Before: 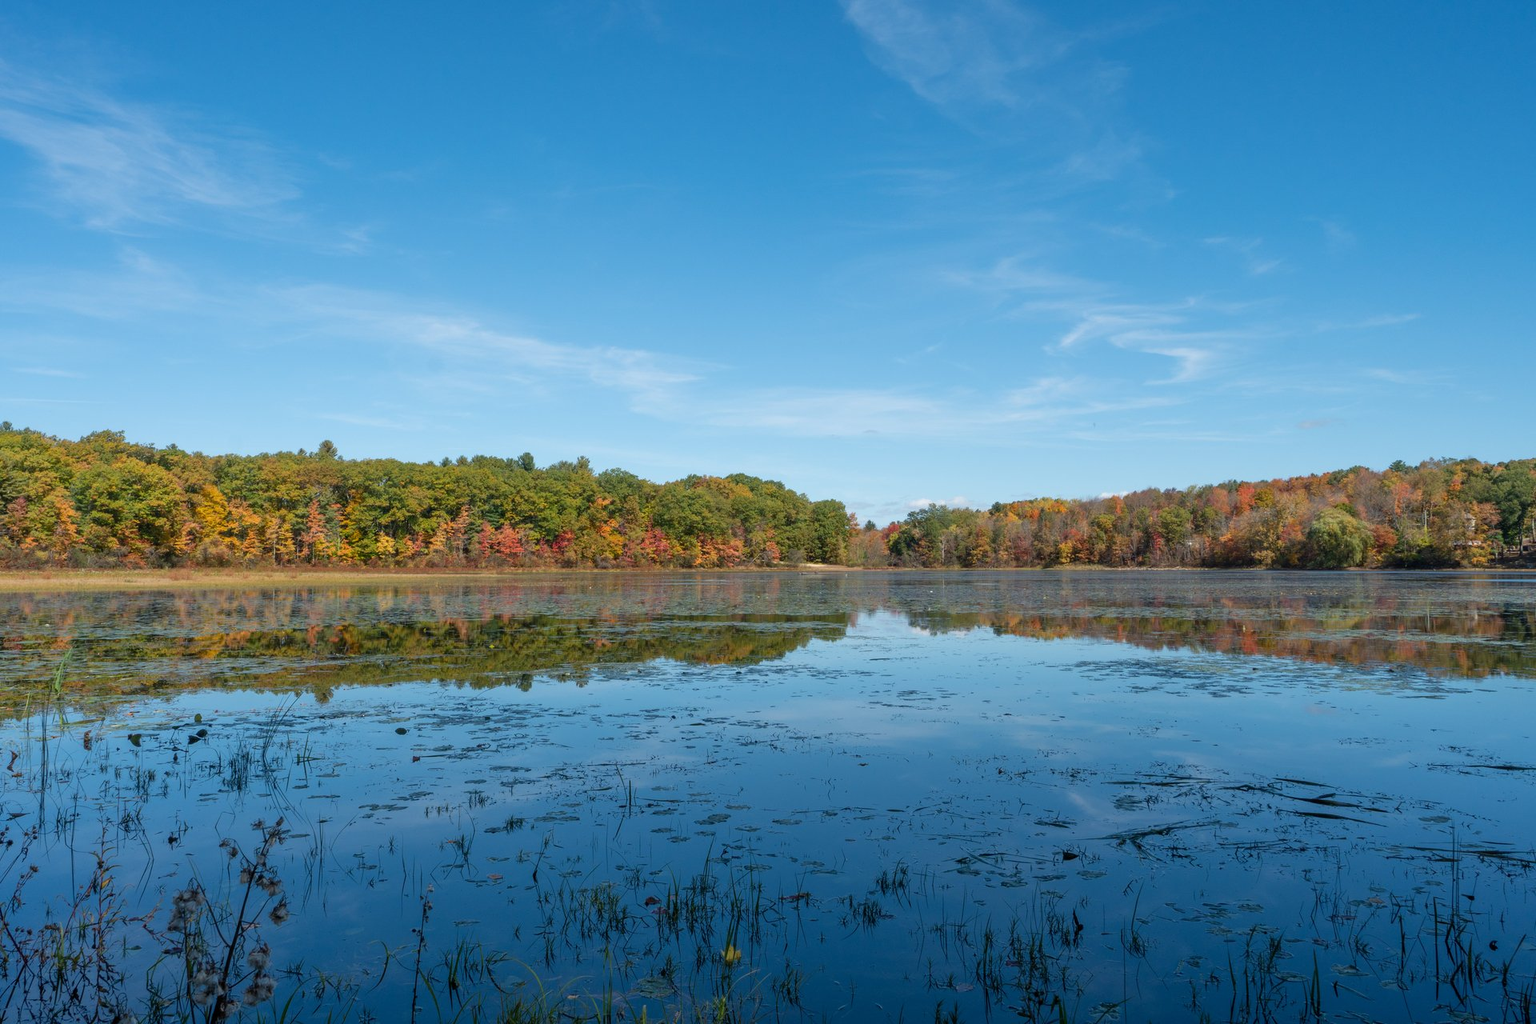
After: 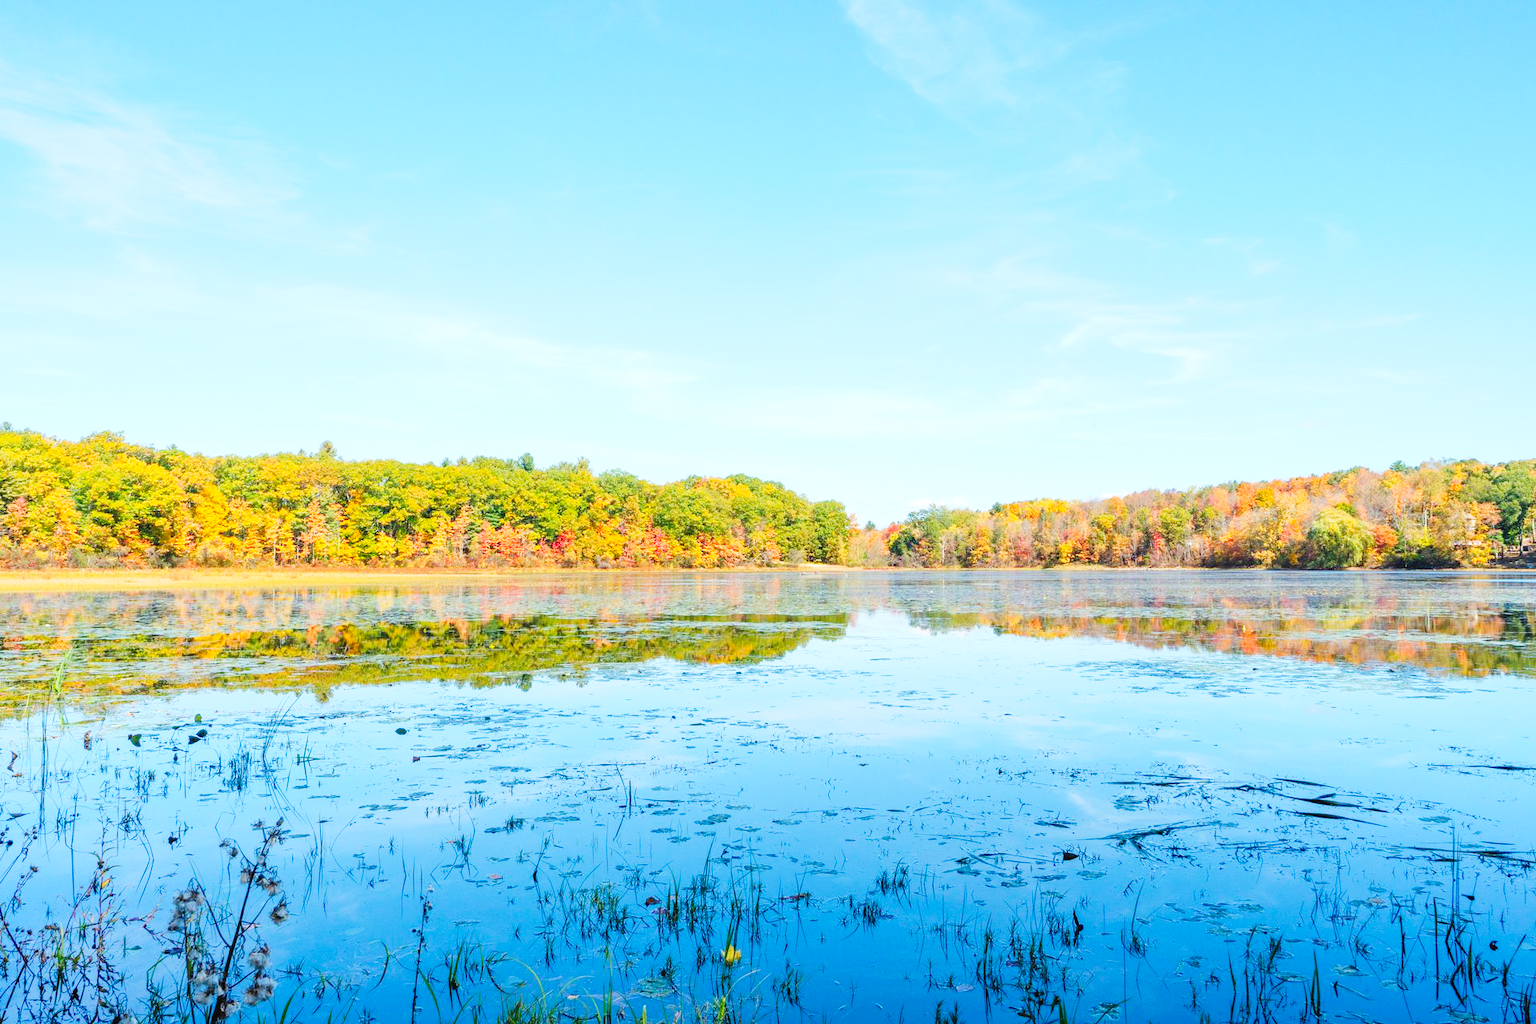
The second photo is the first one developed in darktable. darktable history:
tone curve: curves: ch0 [(0, 0.008) (0.107, 0.083) (0.283, 0.287) (0.429, 0.51) (0.607, 0.739) (0.789, 0.893) (0.998, 0.978)]; ch1 [(0, 0) (0.323, 0.339) (0.438, 0.427) (0.478, 0.484) (0.502, 0.502) (0.527, 0.525) (0.571, 0.579) (0.608, 0.629) (0.669, 0.704) (0.859, 0.899) (1, 1)]; ch2 [(0, 0) (0.33, 0.347) (0.421, 0.456) (0.473, 0.498) (0.502, 0.504) (0.522, 0.524) (0.549, 0.567) (0.593, 0.626) (0.676, 0.724) (1, 1)], preserve colors none
exposure: black level correction 0, exposure 0.899 EV, compensate highlight preservation false
contrast brightness saturation: contrast 0.067, brightness 0.176, saturation 0.399
